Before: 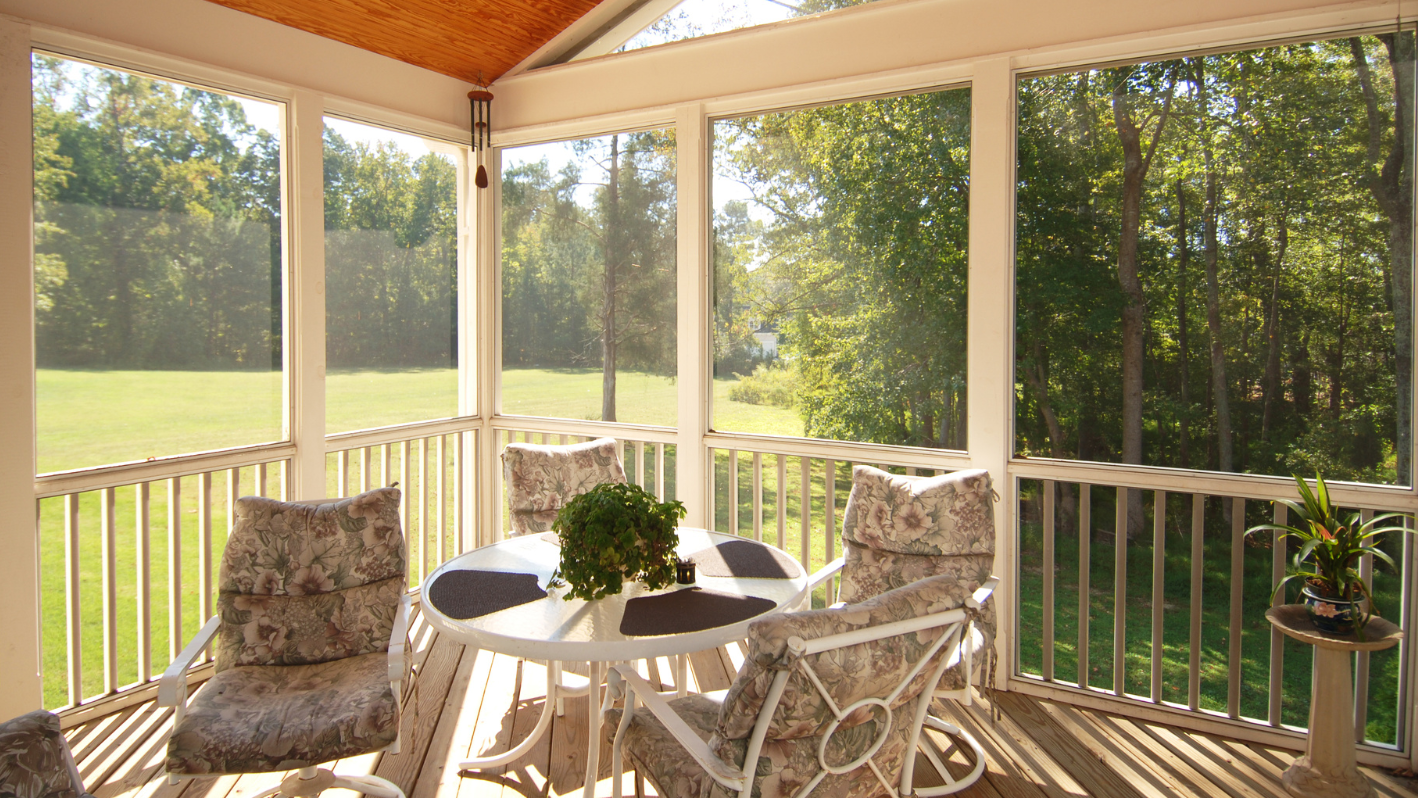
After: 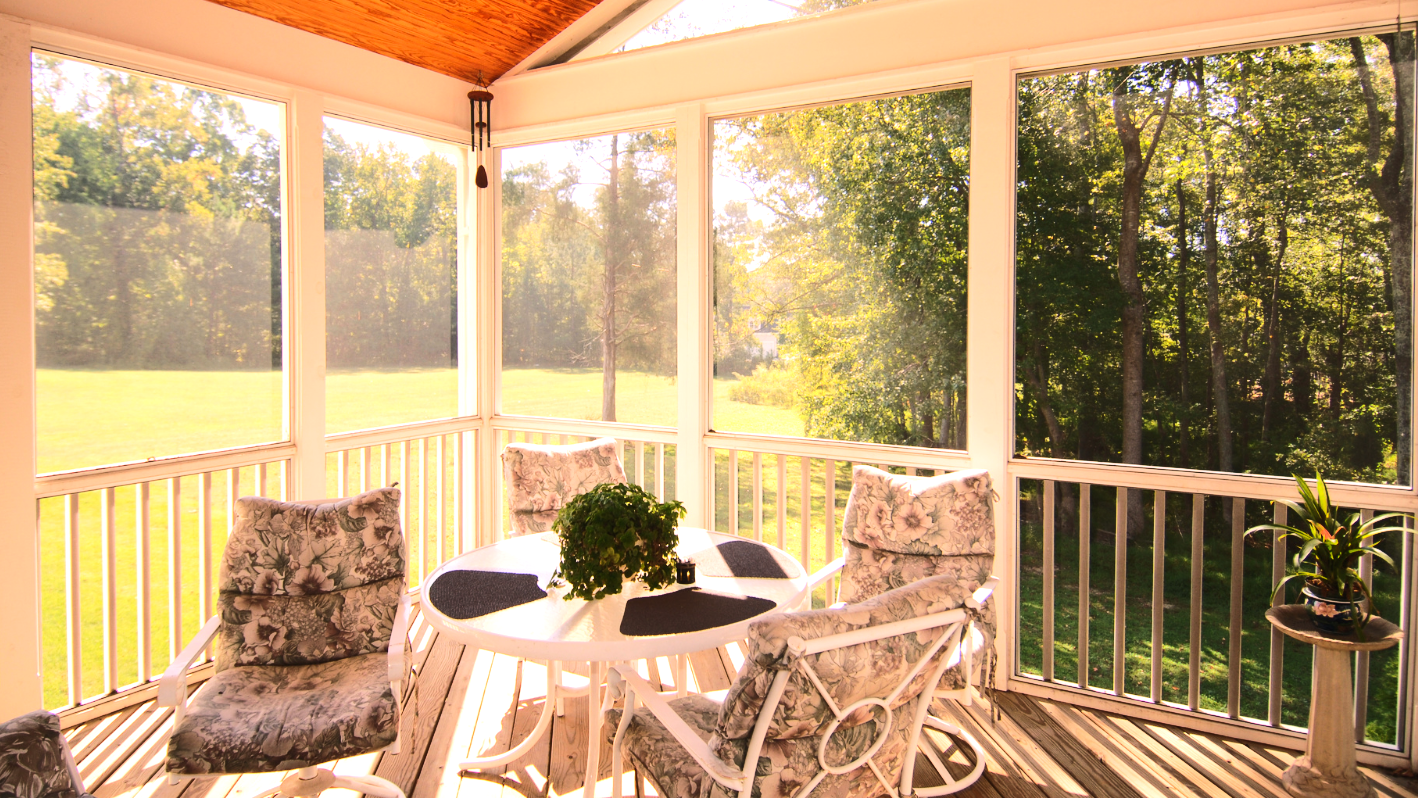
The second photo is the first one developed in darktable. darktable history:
tone equalizer: -8 EV -0.417 EV, -7 EV -0.389 EV, -6 EV -0.333 EV, -5 EV -0.222 EV, -3 EV 0.222 EV, -2 EV 0.333 EV, -1 EV 0.389 EV, +0 EV 0.417 EV, edges refinement/feathering 500, mask exposure compensation -1.57 EV, preserve details no
rgb curve: curves: ch0 [(0, 0) (0.284, 0.292) (0.505, 0.644) (1, 1)]; ch1 [(0, 0) (0.284, 0.292) (0.505, 0.644) (1, 1)]; ch2 [(0, 0) (0.284, 0.292) (0.505, 0.644) (1, 1)], compensate middle gray true
color correction: highlights a* 12.23, highlights b* 5.41
